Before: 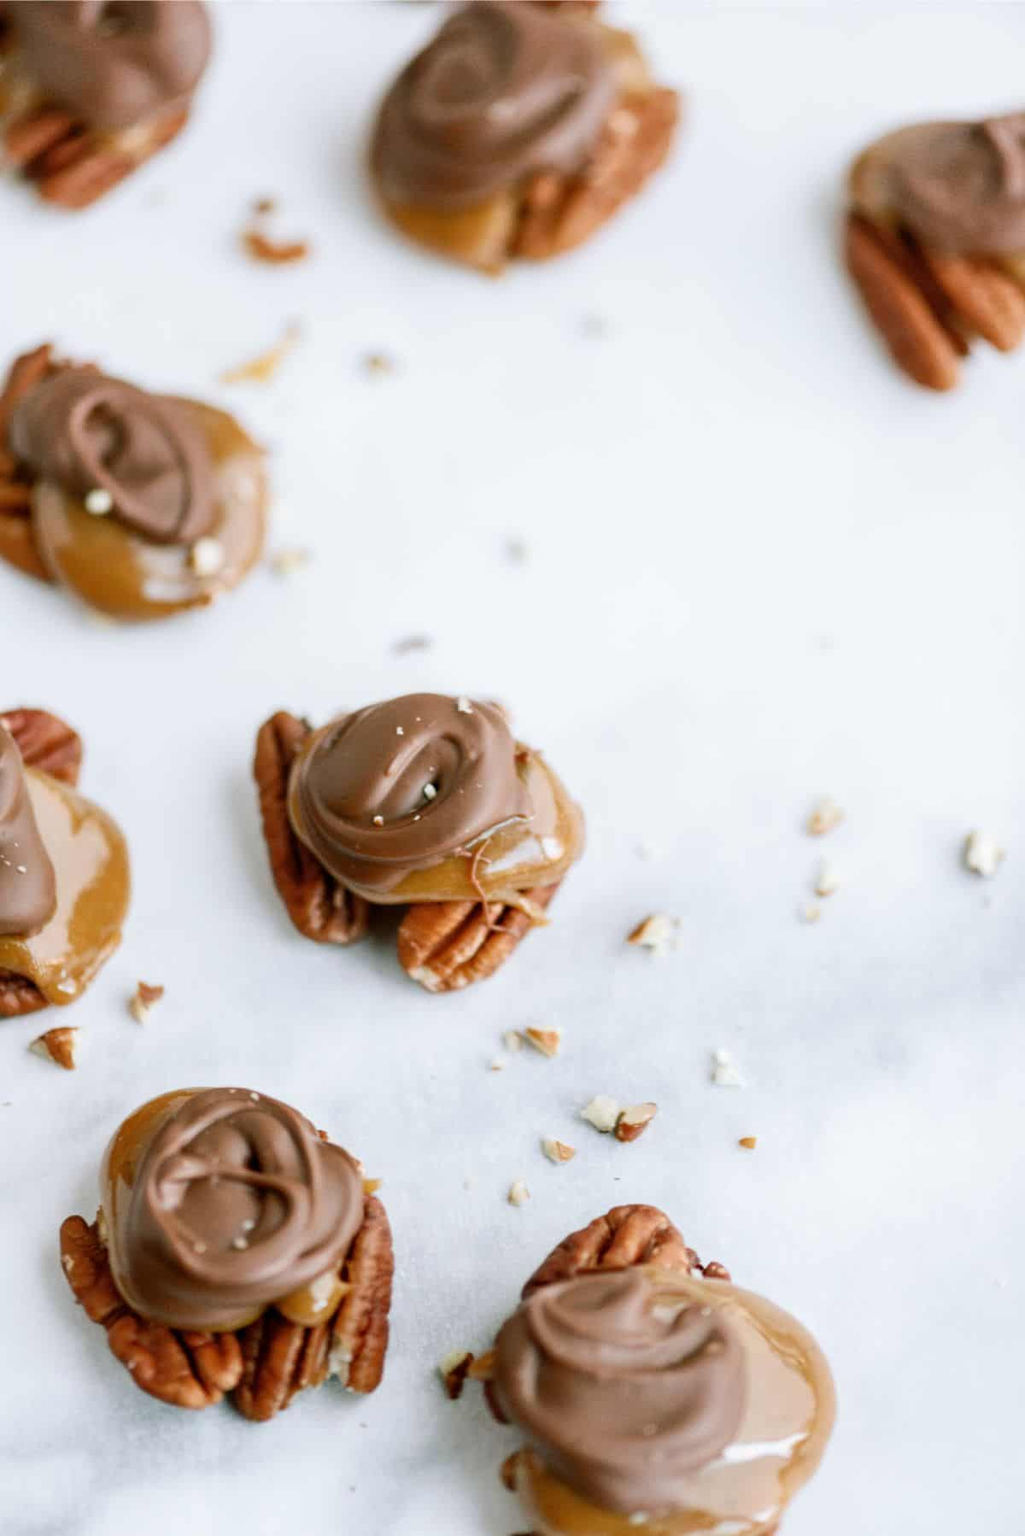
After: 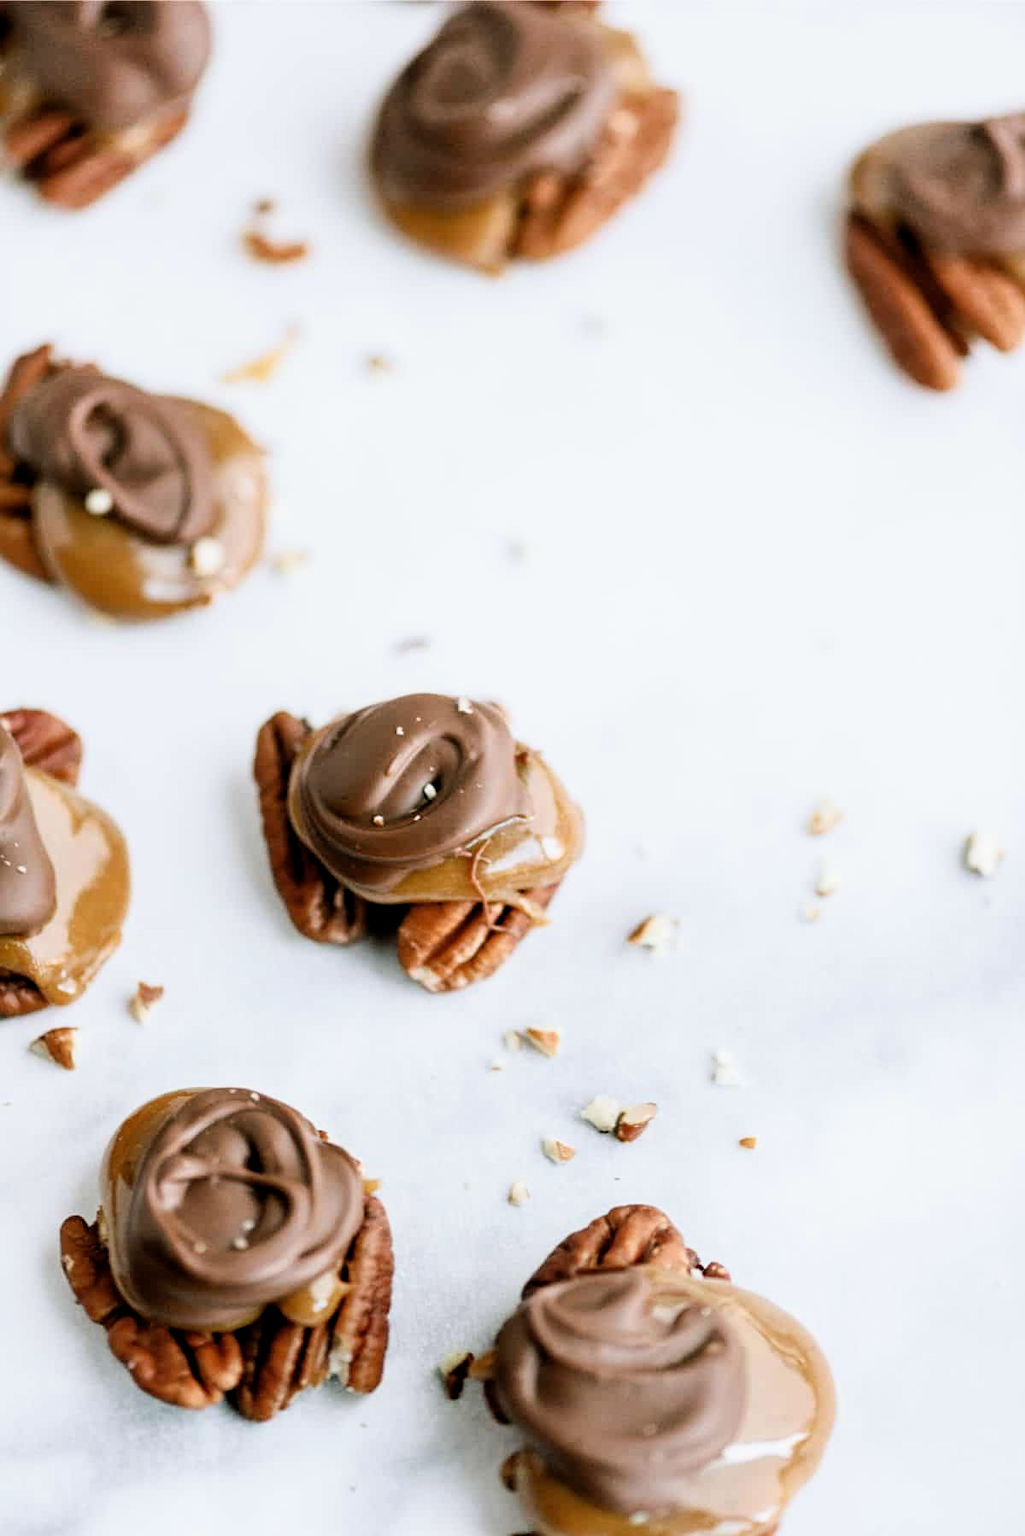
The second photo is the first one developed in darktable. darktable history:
sharpen: amount 0.207
filmic rgb: middle gray luminance 8.56%, black relative exposure -6.31 EV, white relative exposure 2.72 EV, target black luminance 0%, hardness 4.79, latitude 74.13%, contrast 1.334, shadows ↔ highlights balance 10.11%
